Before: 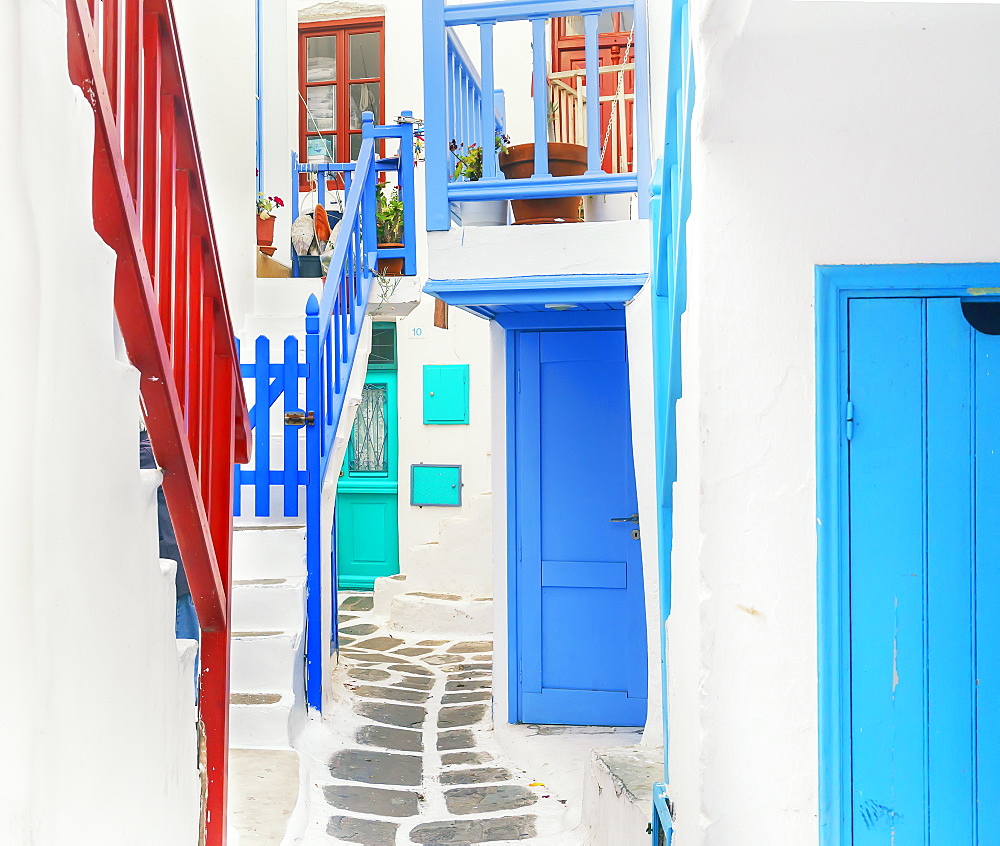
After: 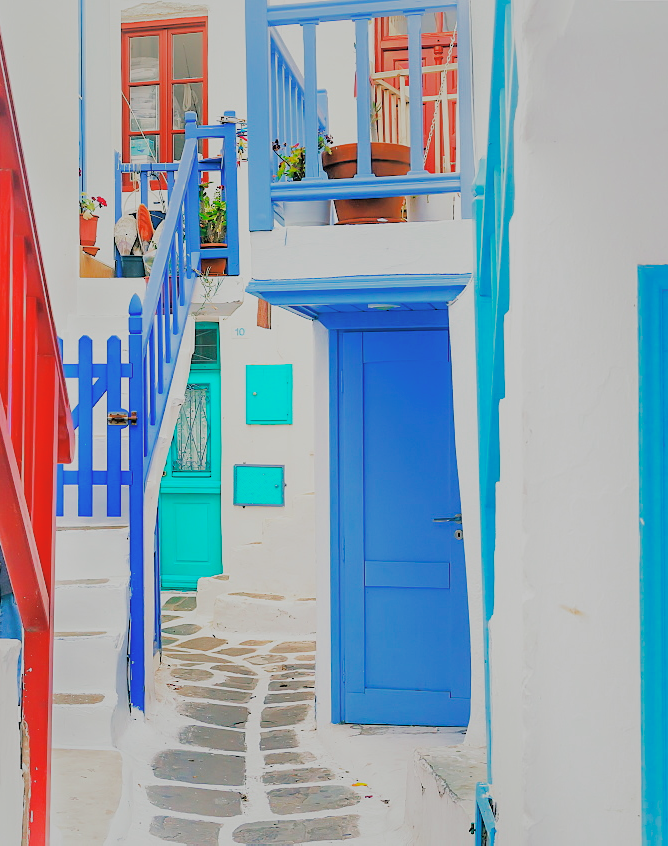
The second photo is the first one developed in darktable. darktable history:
shadows and highlights: highlights -59.76
crop and rotate: left 17.749%, right 15.39%
contrast brightness saturation: saturation -0.064
exposure: black level correction -0.006, exposure 0.068 EV, compensate exposure bias true, compensate highlight preservation false
filmic rgb: black relative exposure -3.06 EV, white relative exposure 7.02 EV, hardness 1.47, contrast 1.351
